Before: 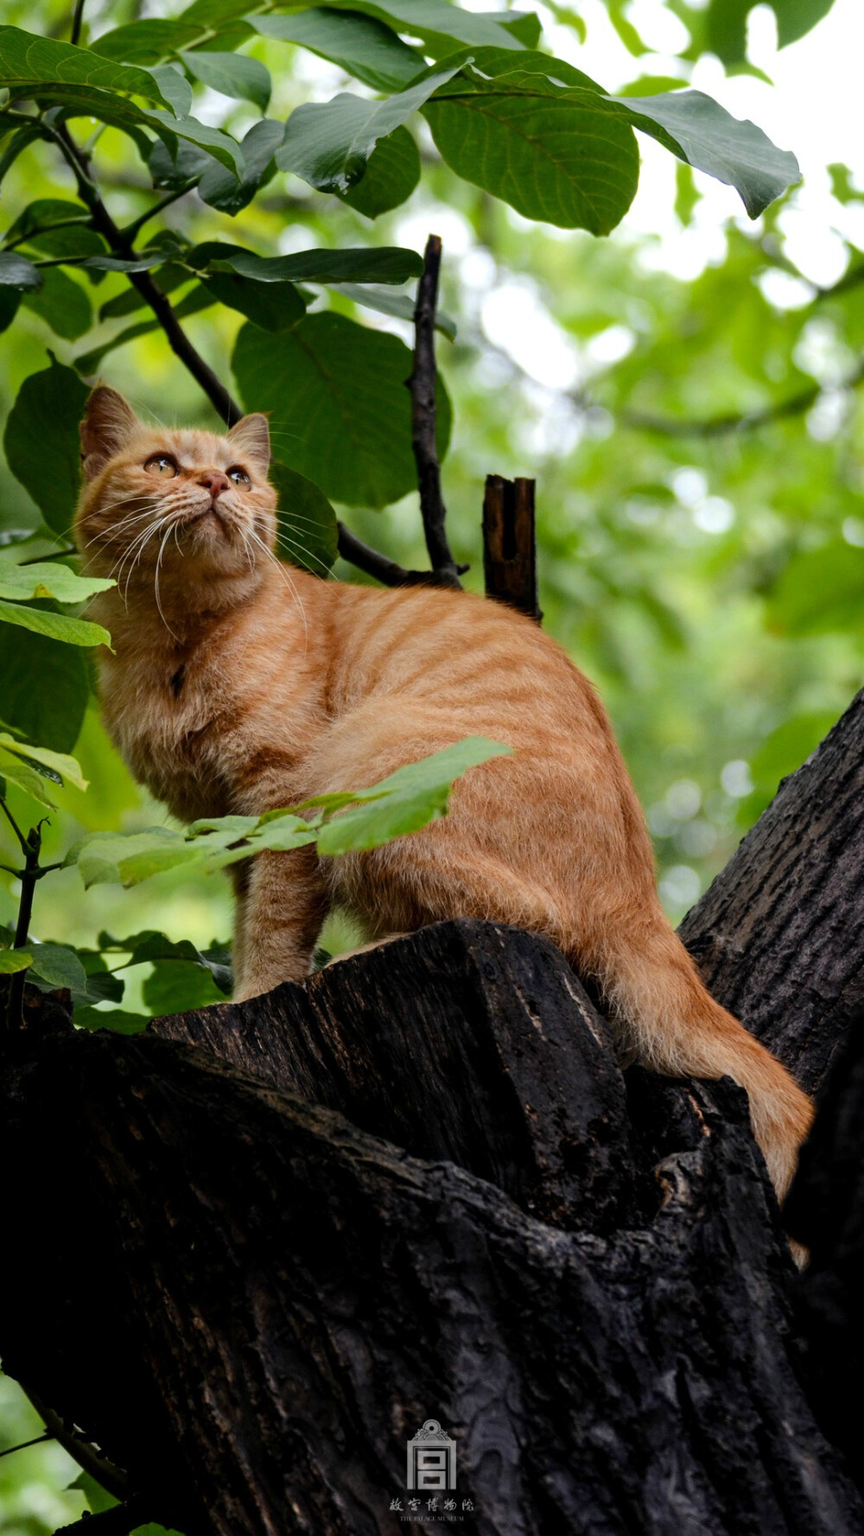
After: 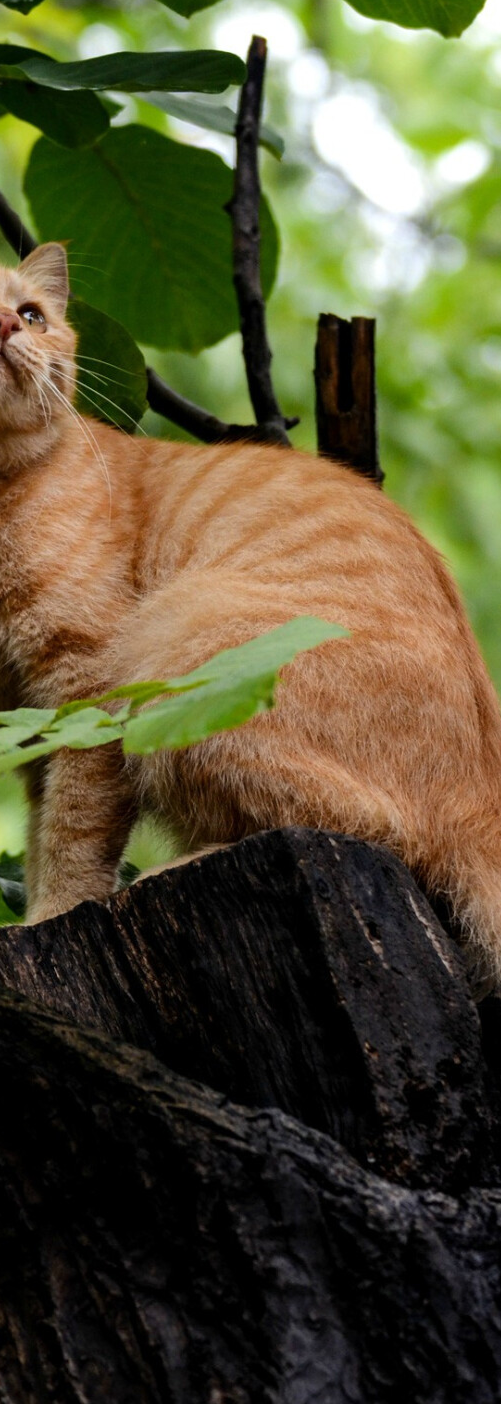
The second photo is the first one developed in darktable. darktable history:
crop and rotate: angle 0.023°, left 24.404%, top 13.249%, right 25.382%, bottom 7.698%
contrast equalizer: y [[0.5 ×6], [0.5 ×6], [0.5, 0.5, 0.501, 0.545, 0.707, 0.863], [0 ×6], [0 ×6]], mix 0.595
